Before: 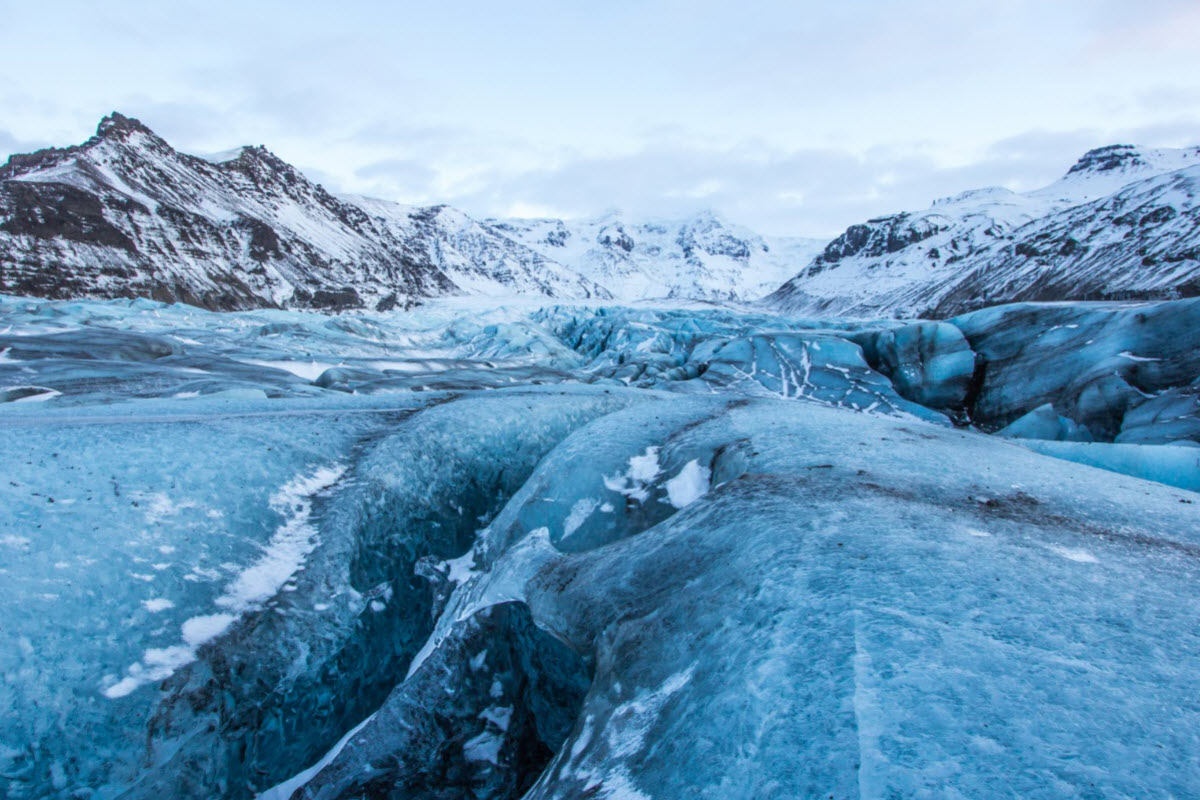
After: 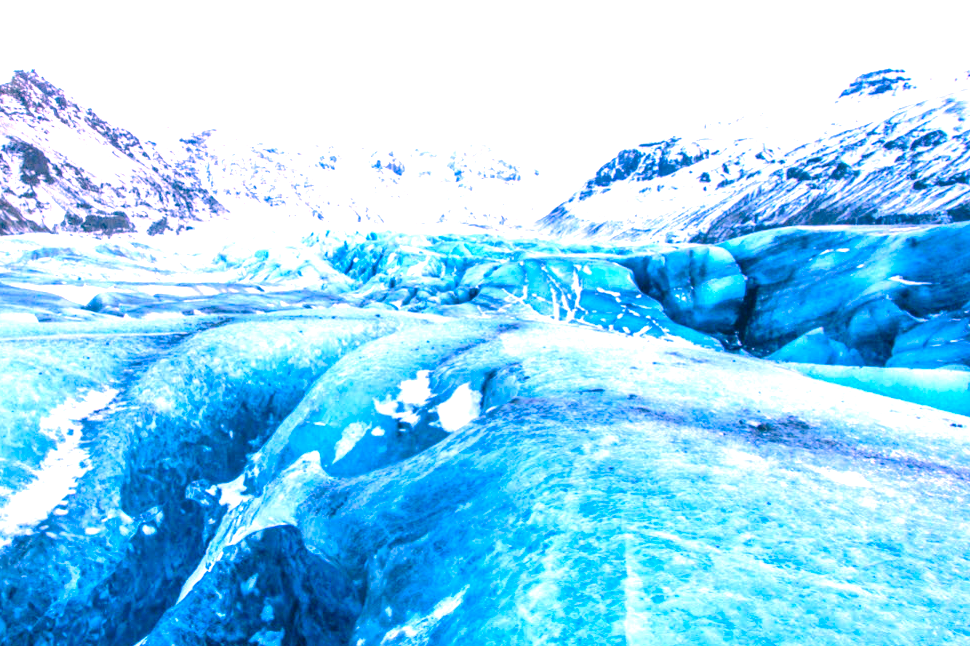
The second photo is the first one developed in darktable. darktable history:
exposure: black level correction 0, exposure 1.45 EV, compensate exposure bias true, compensate highlight preservation false
crop: left 19.159%, top 9.58%, bottom 9.58%
color correction: highlights a* 17.03, highlights b* 0.205, shadows a* -15.38, shadows b* -14.56, saturation 1.5
